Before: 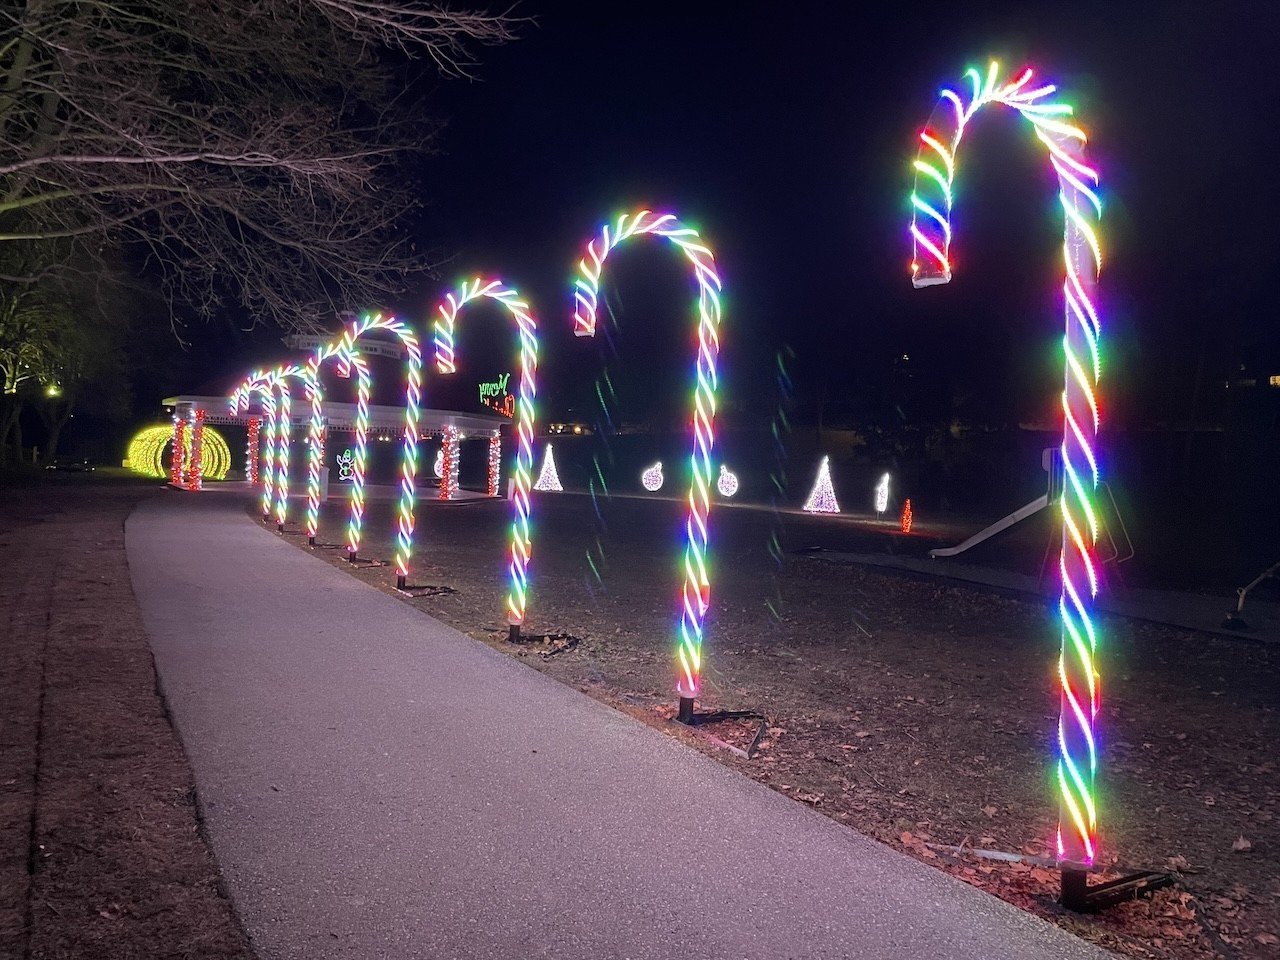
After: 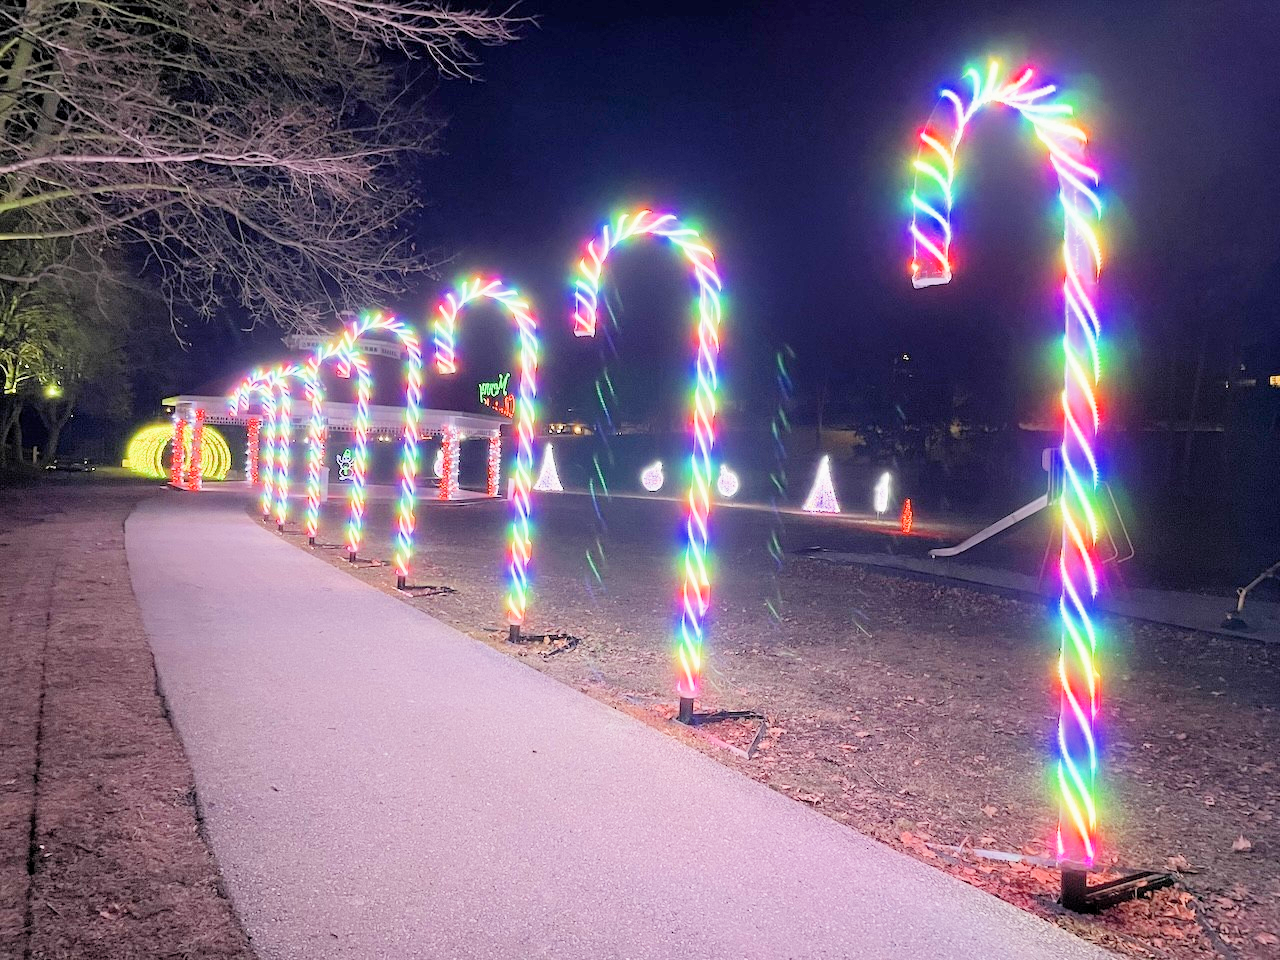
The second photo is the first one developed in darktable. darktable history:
filmic rgb: middle gray luminance 3.44%, black relative exposure -5.92 EV, white relative exposure 6.33 EV, threshold 6 EV, dynamic range scaling 22.4%, target black luminance 0%, hardness 2.33, latitude 45.85%, contrast 0.78, highlights saturation mix 100%, shadows ↔ highlights balance 0.033%, add noise in highlights 0, preserve chrominance max RGB, color science v3 (2019), use custom middle-gray values true, iterations of high-quality reconstruction 0, contrast in highlights soft, enable highlight reconstruction true
tone equalizer: -8 EV -0.417 EV, -7 EV -0.389 EV, -6 EV -0.333 EV, -5 EV -0.222 EV, -3 EV 0.222 EV, -2 EV 0.333 EV, -1 EV 0.389 EV, +0 EV 0.417 EV, edges refinement/feathering 500, mask exposure compensation -1.57 EV, preserve details no
